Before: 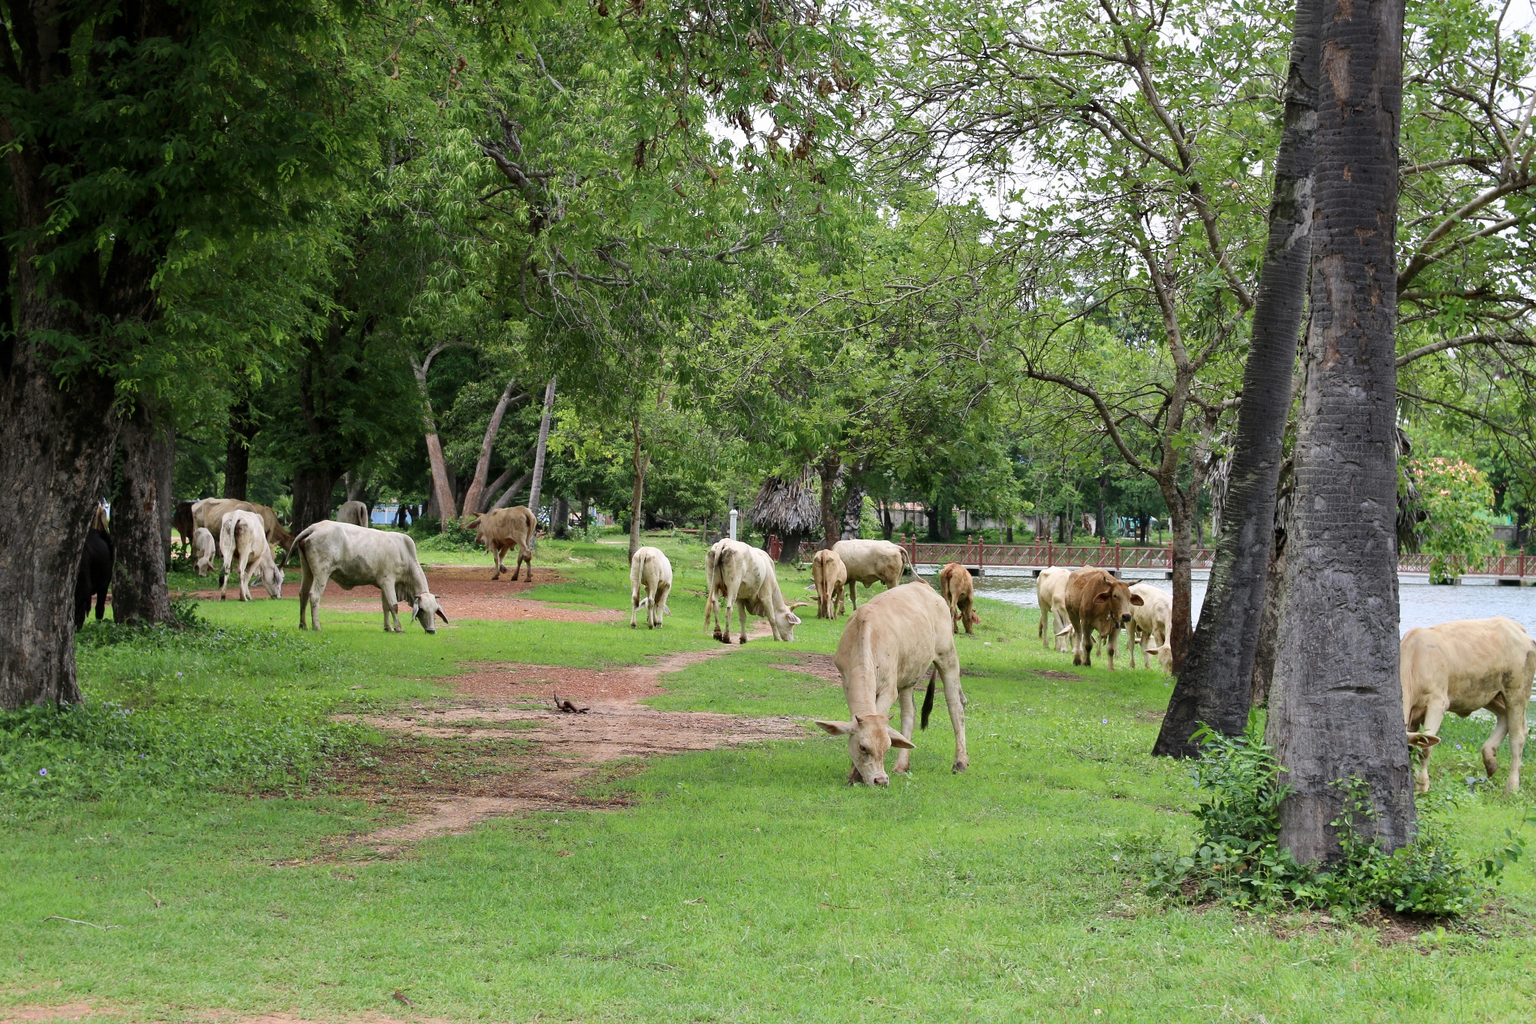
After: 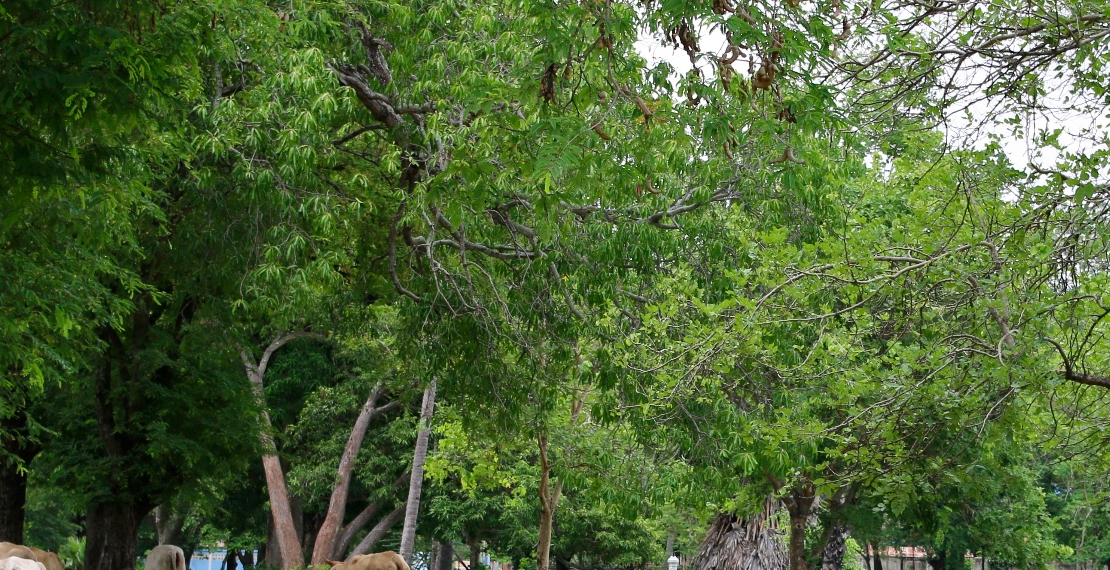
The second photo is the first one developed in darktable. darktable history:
tone equalizer: on, module defaults
crop: left 14.937%, top 9.073%, right 30.857%, bottom 49.008%
